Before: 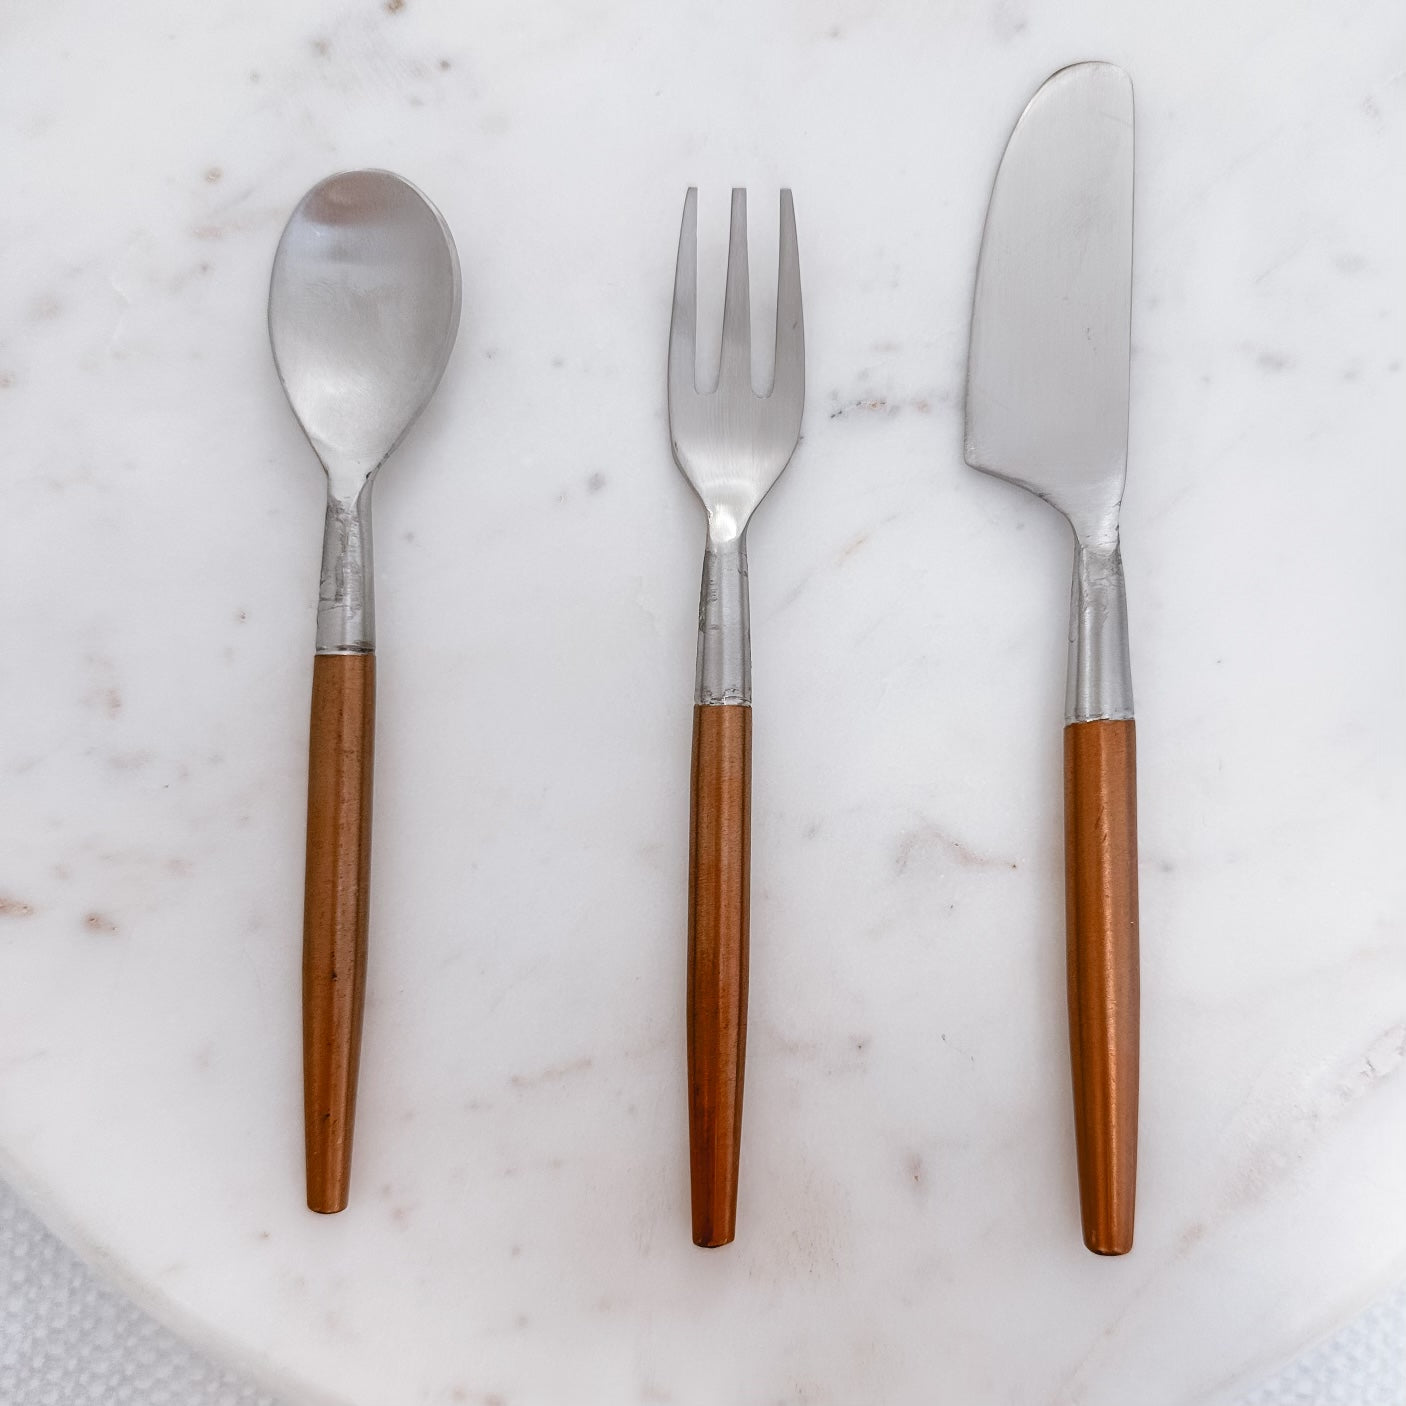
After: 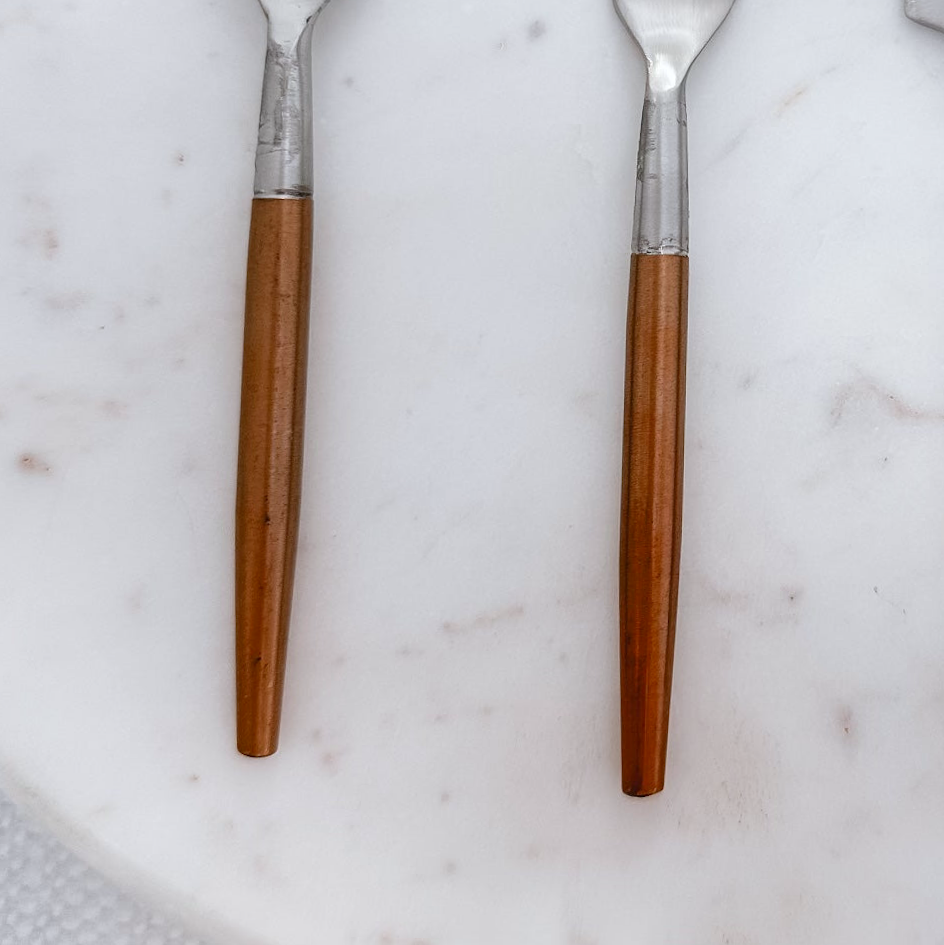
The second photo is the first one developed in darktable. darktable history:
white balance: red 0.986, blue 1.01
vibrance: on, module defaults
crop and rotate: angle -0.82°, left 3.85%, top 31.828%, right 27.992%
